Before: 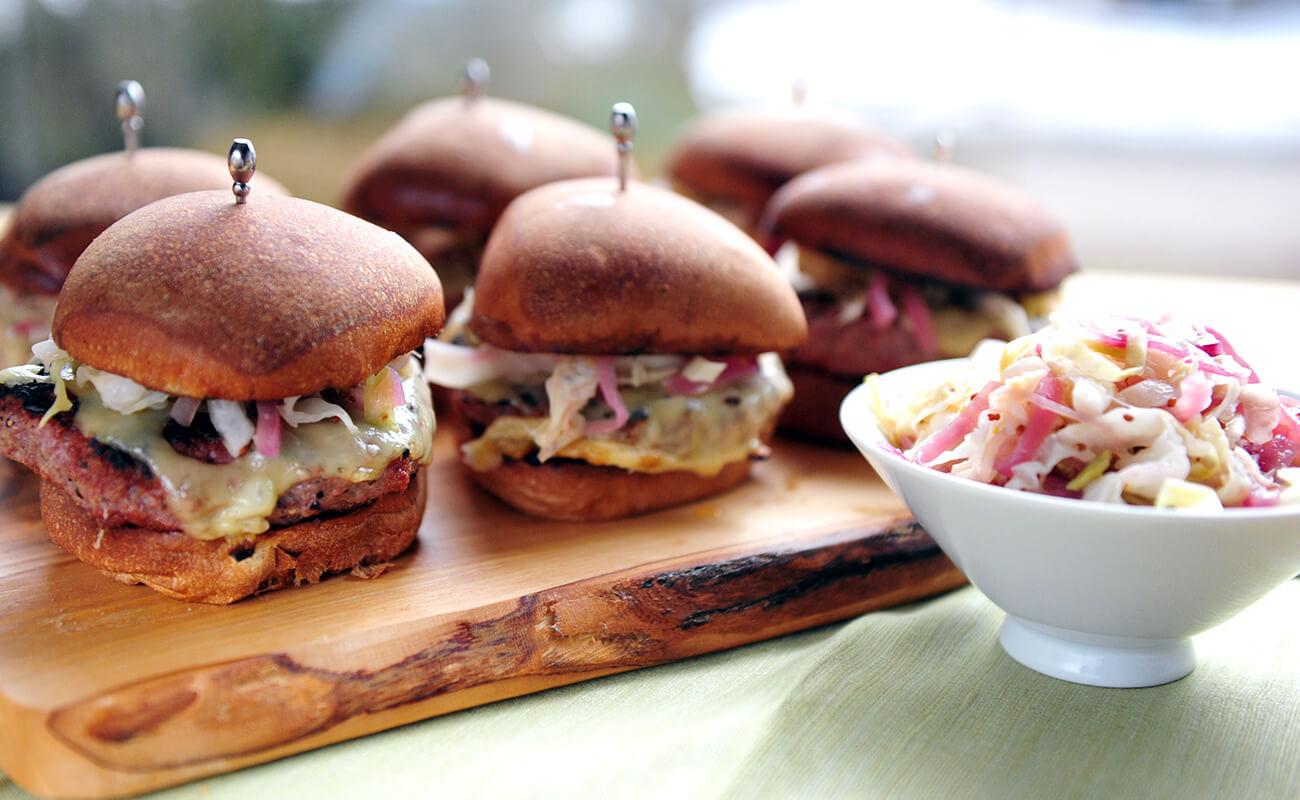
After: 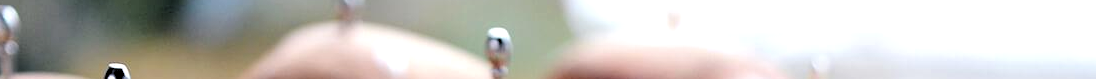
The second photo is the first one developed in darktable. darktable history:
rgb levels: levels [[0.034, 0.472, 0.904], [0, 0.5, 1], [0, 0.5, 1]]
crop and rotate: left 9.644%, top 9.491%, right 6.021%, bottom 80.509%
